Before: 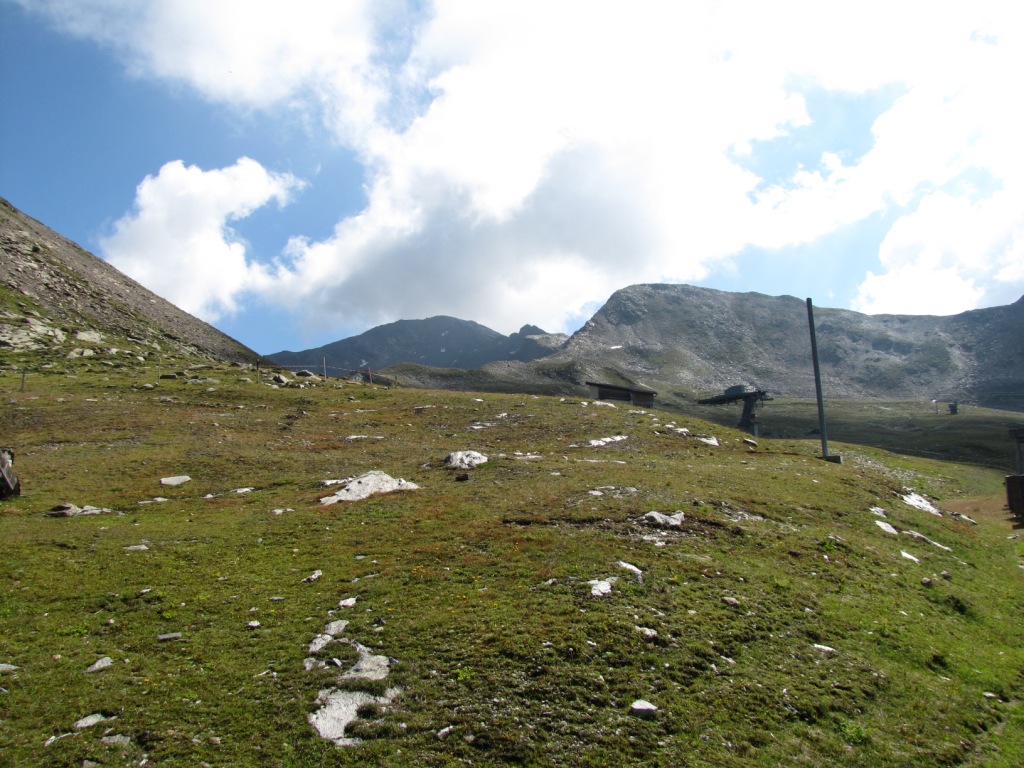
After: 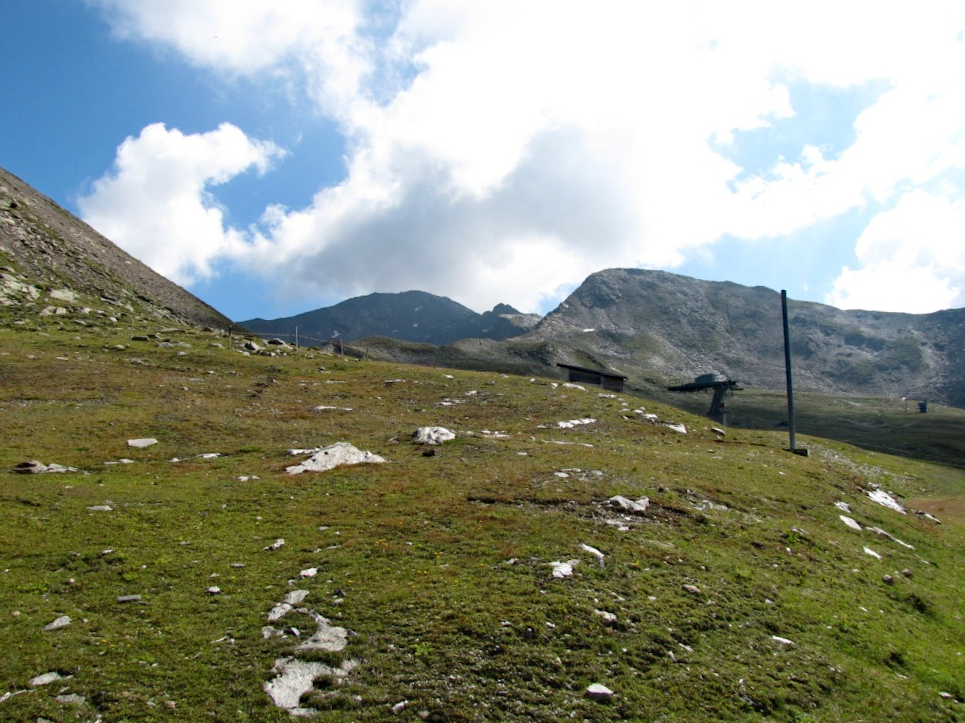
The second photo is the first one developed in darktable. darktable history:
crop and rotate: angle -2.67°
exposure: compensate exposure bias true, compensate highlight preservation false
haze removal: strength 0.302, distance 0.248, compatibility mode true, adaptive false
